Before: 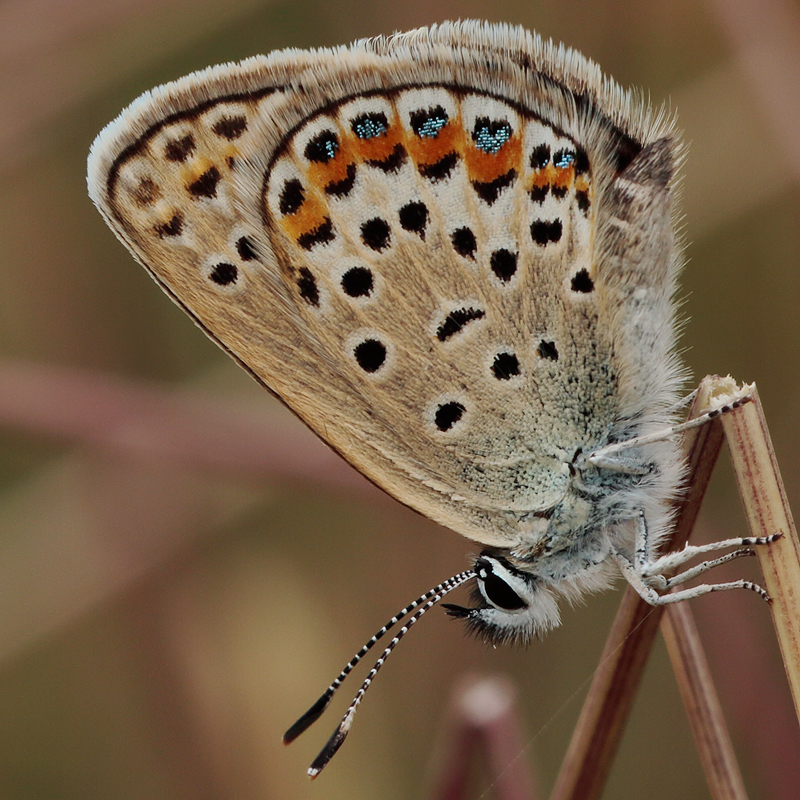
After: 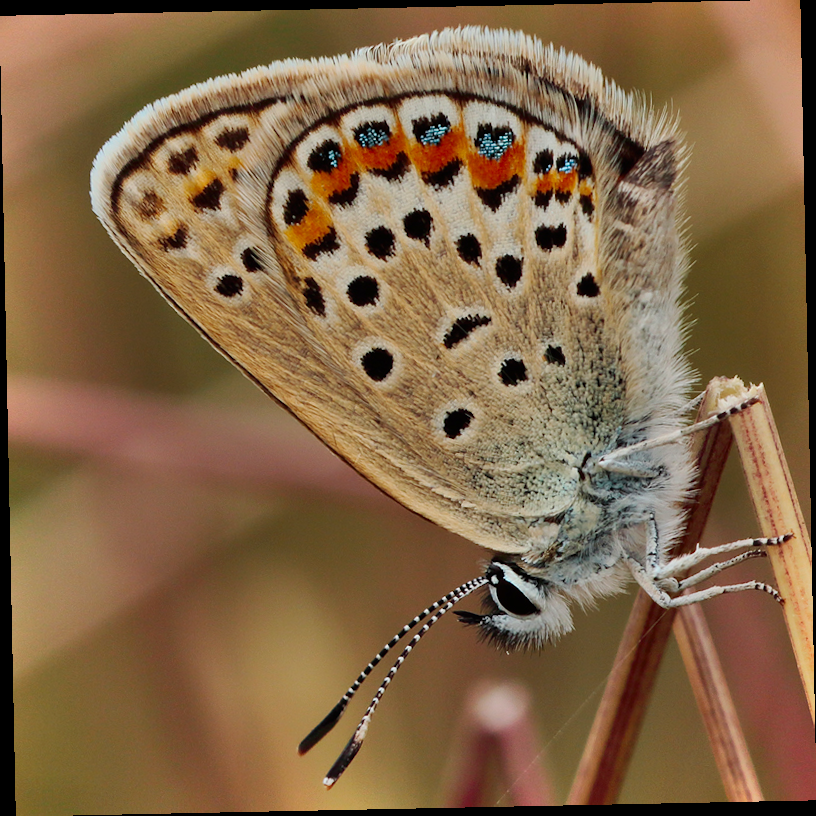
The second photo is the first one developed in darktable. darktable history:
rotate and perspective: rotation -1.17°, automatic cropping off
shadows and highlights: low approximation 0.01, soften with gaussian
bloom: size 3%, threshold 100%, strength 0%
contrast brightness saturation: contrast 0.09, saturation 0.28
